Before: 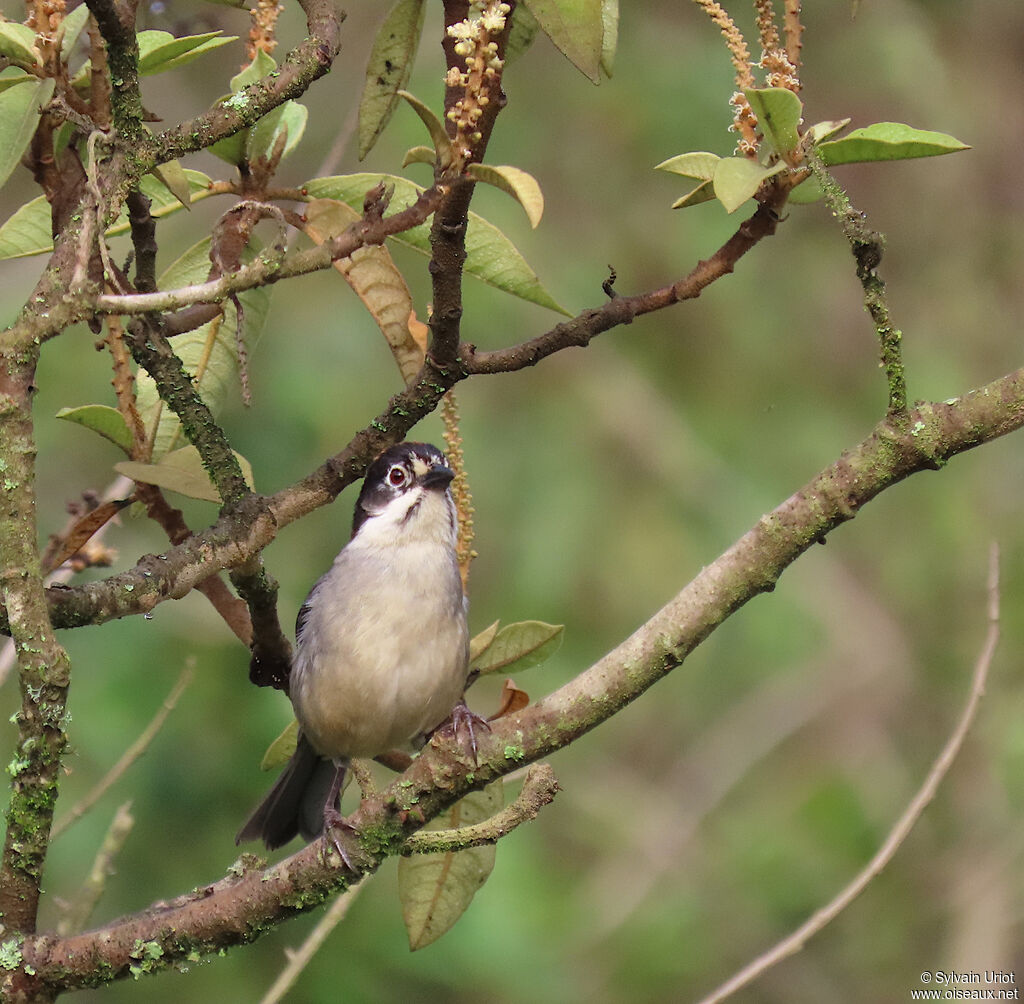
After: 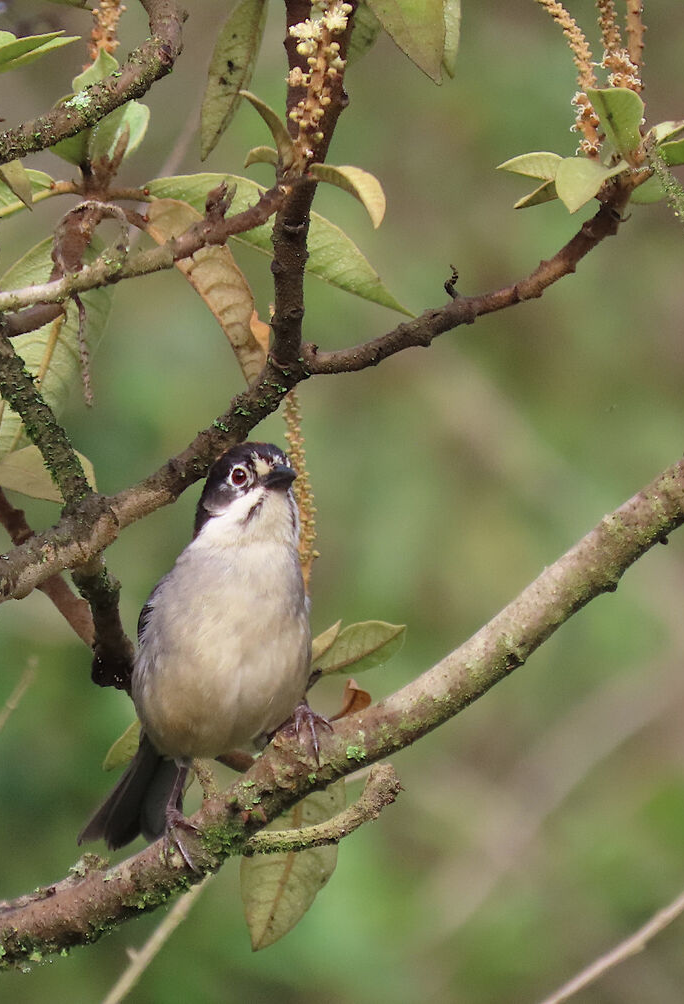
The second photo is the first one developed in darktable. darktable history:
contrast brightness saturation: saturation -0.055
crop: left 15.43%, right 17.723%
